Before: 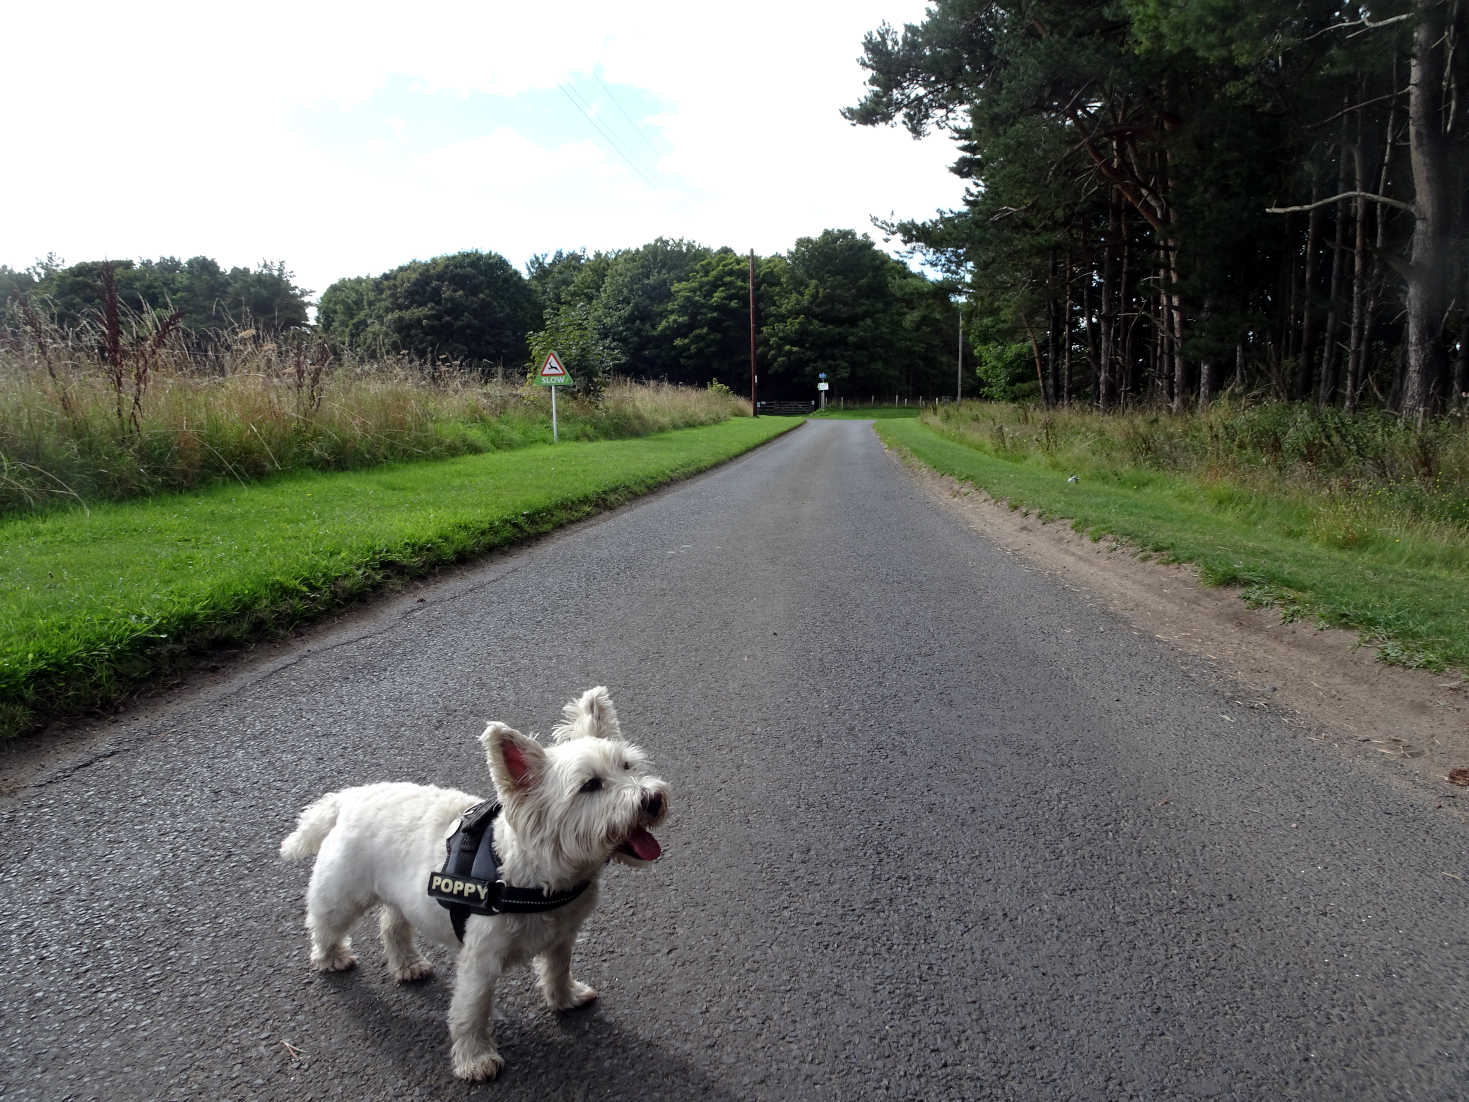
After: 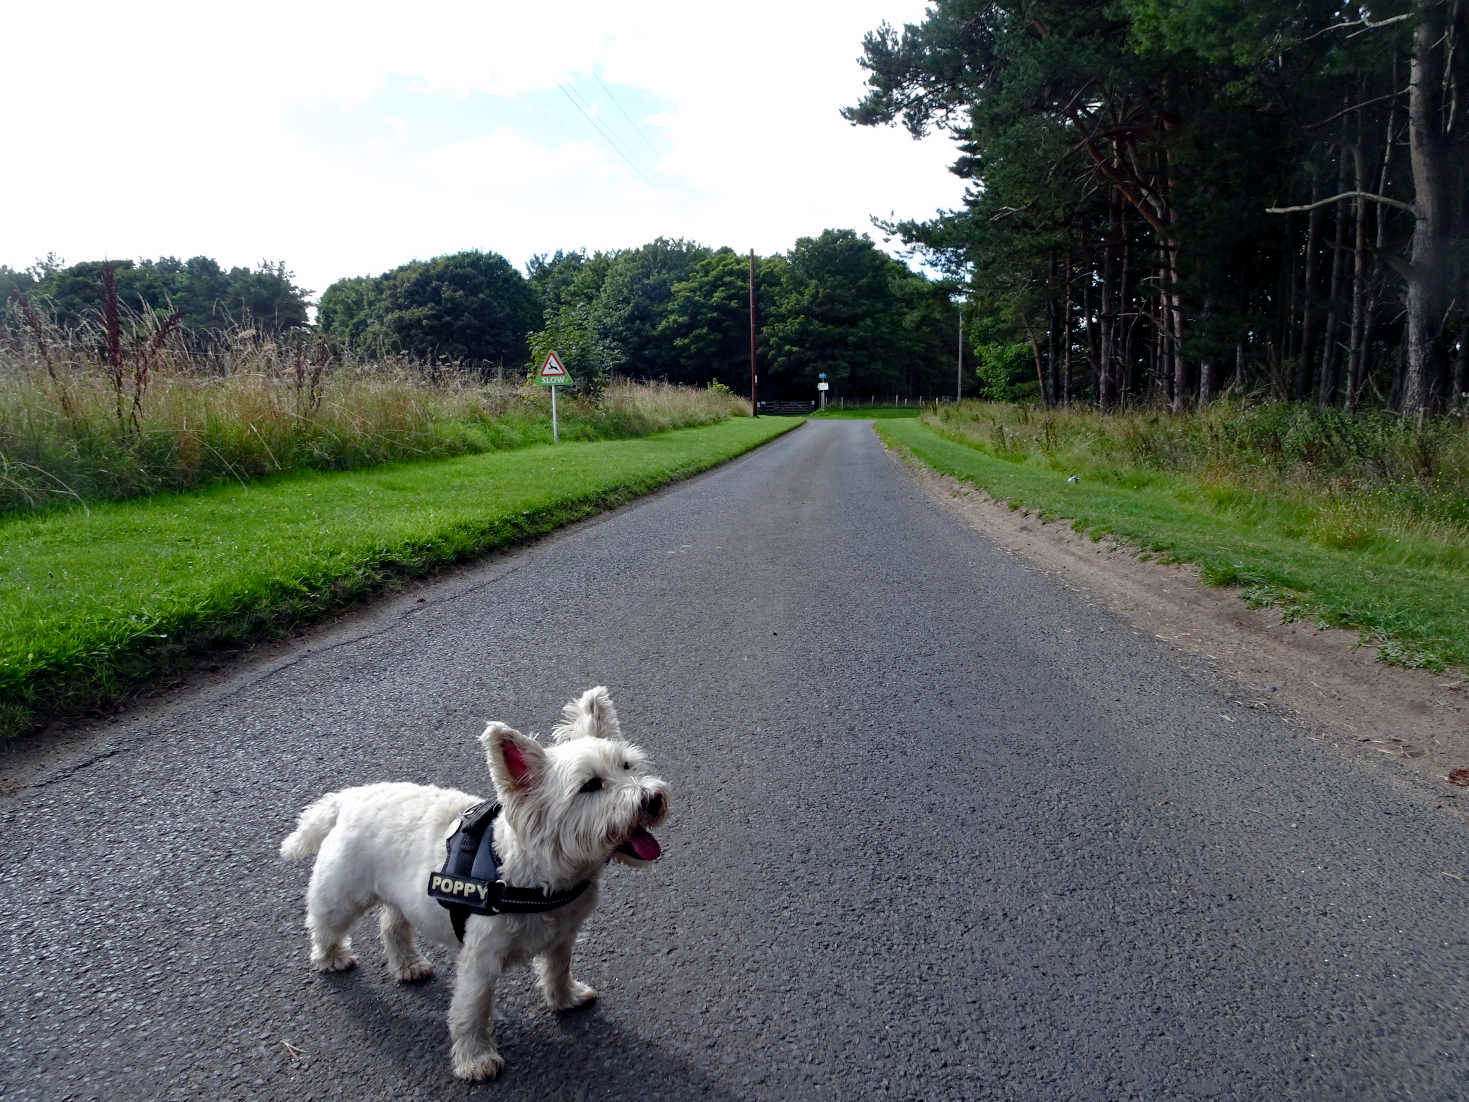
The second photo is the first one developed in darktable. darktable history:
color balance rgb: power › chroma 0.999%, power › hue 253.43°, global offset › hue 170.32°, perceptual saturation grading › global saturation 20%, perceptual saturation grading › highlights -50.492%, perceptual saturation grading › shadows 30.867%, global vibrance 20%
haze removal: compatibility mode true, adaptive false
contrast brightness saturation: saturation -0.098
